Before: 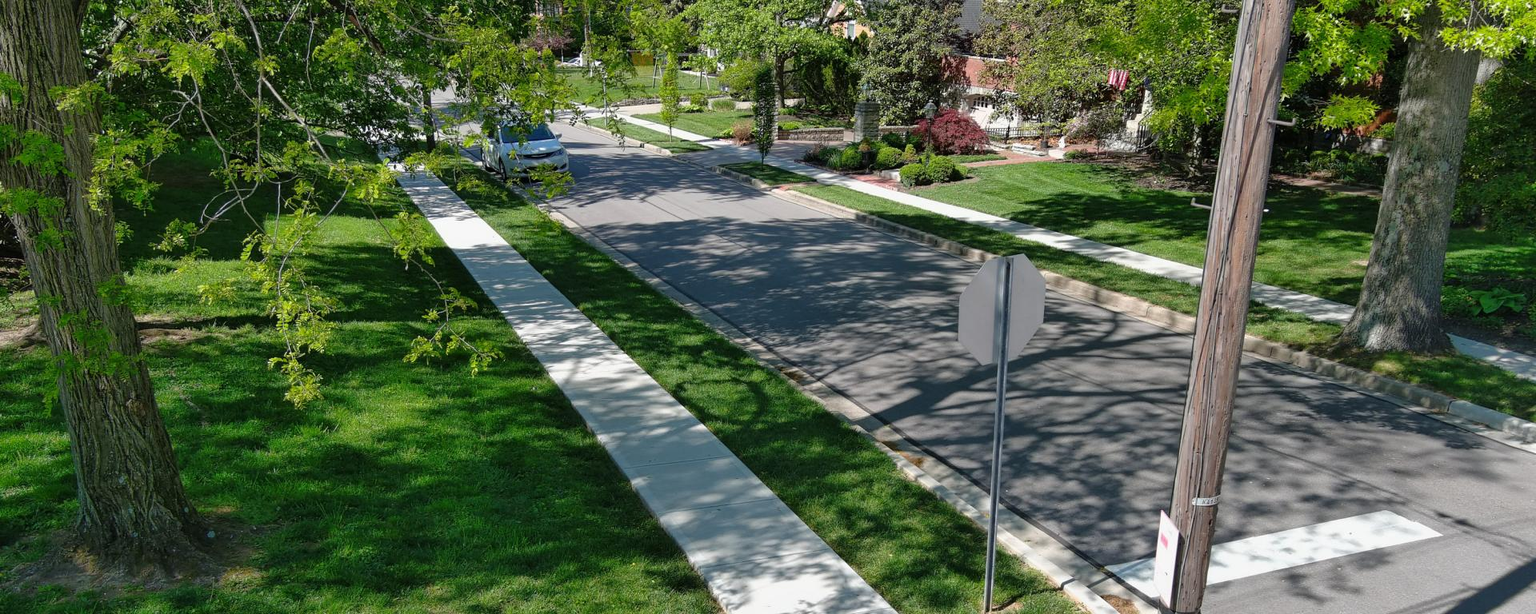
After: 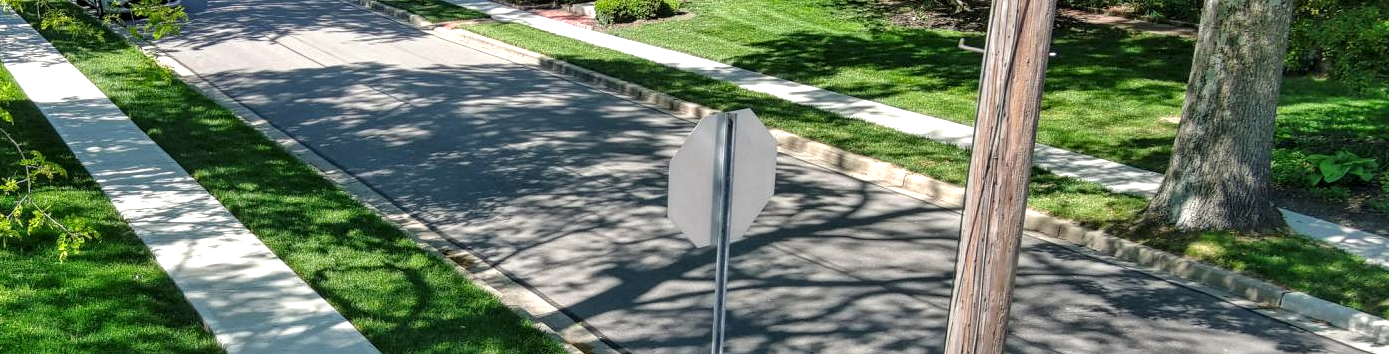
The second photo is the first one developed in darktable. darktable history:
levels: mode automatic, levels [0.016, 0.484, 0.953]
shadows and highlights: shadows 11.1, white point adjustment 1.26, soften with gaussian
local contrast: highlights 35%, detail 135%
color correction: highlights b* 3.05
exposure: exposure 0.63 EV, compensate highlight preservation false
crop and rotate: left 27.612%, top 27.291%, bottom 26.56%
